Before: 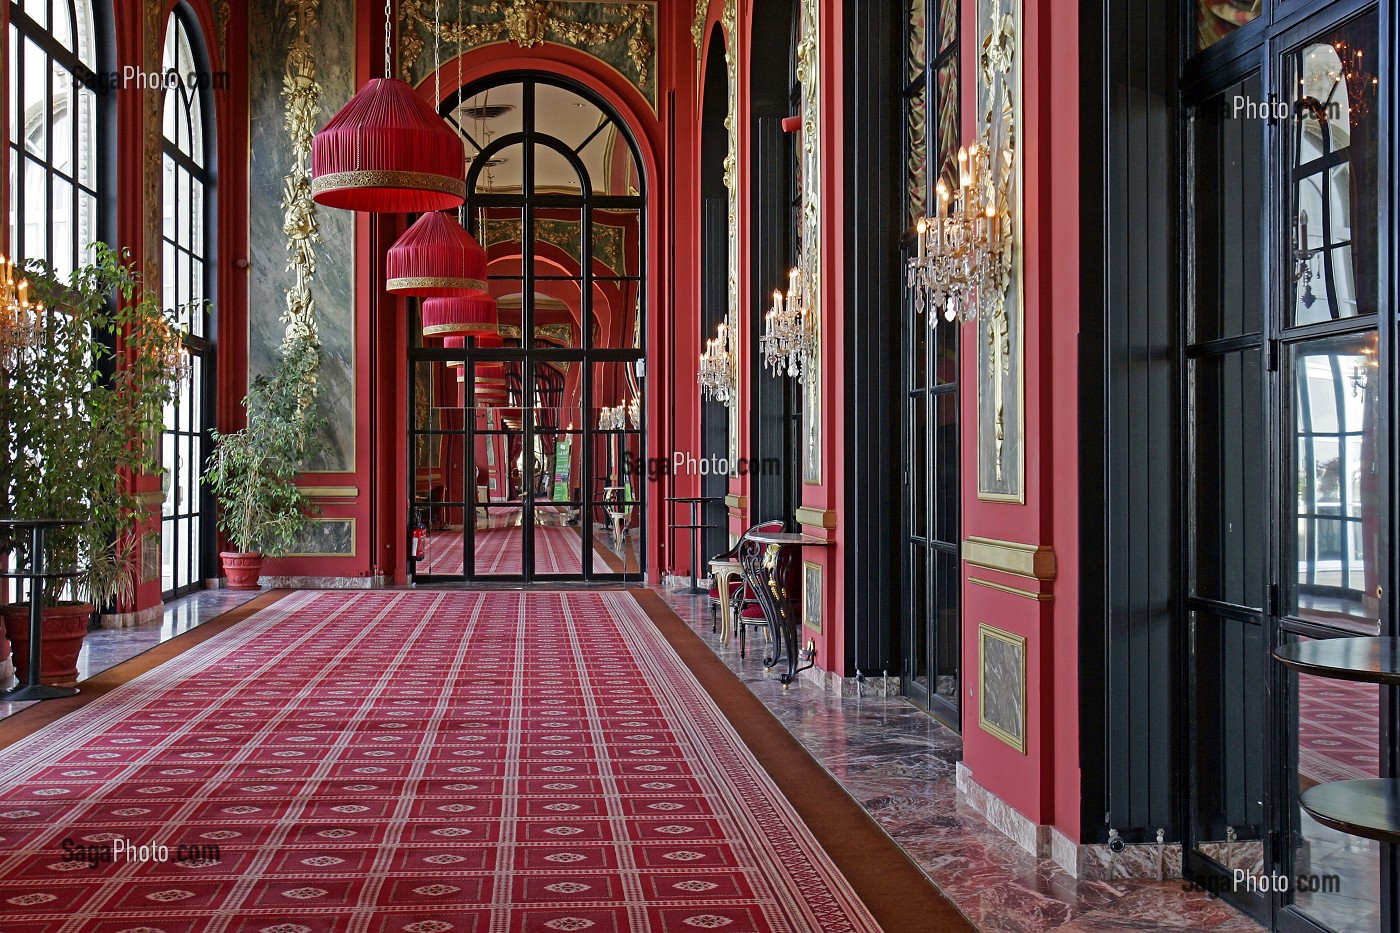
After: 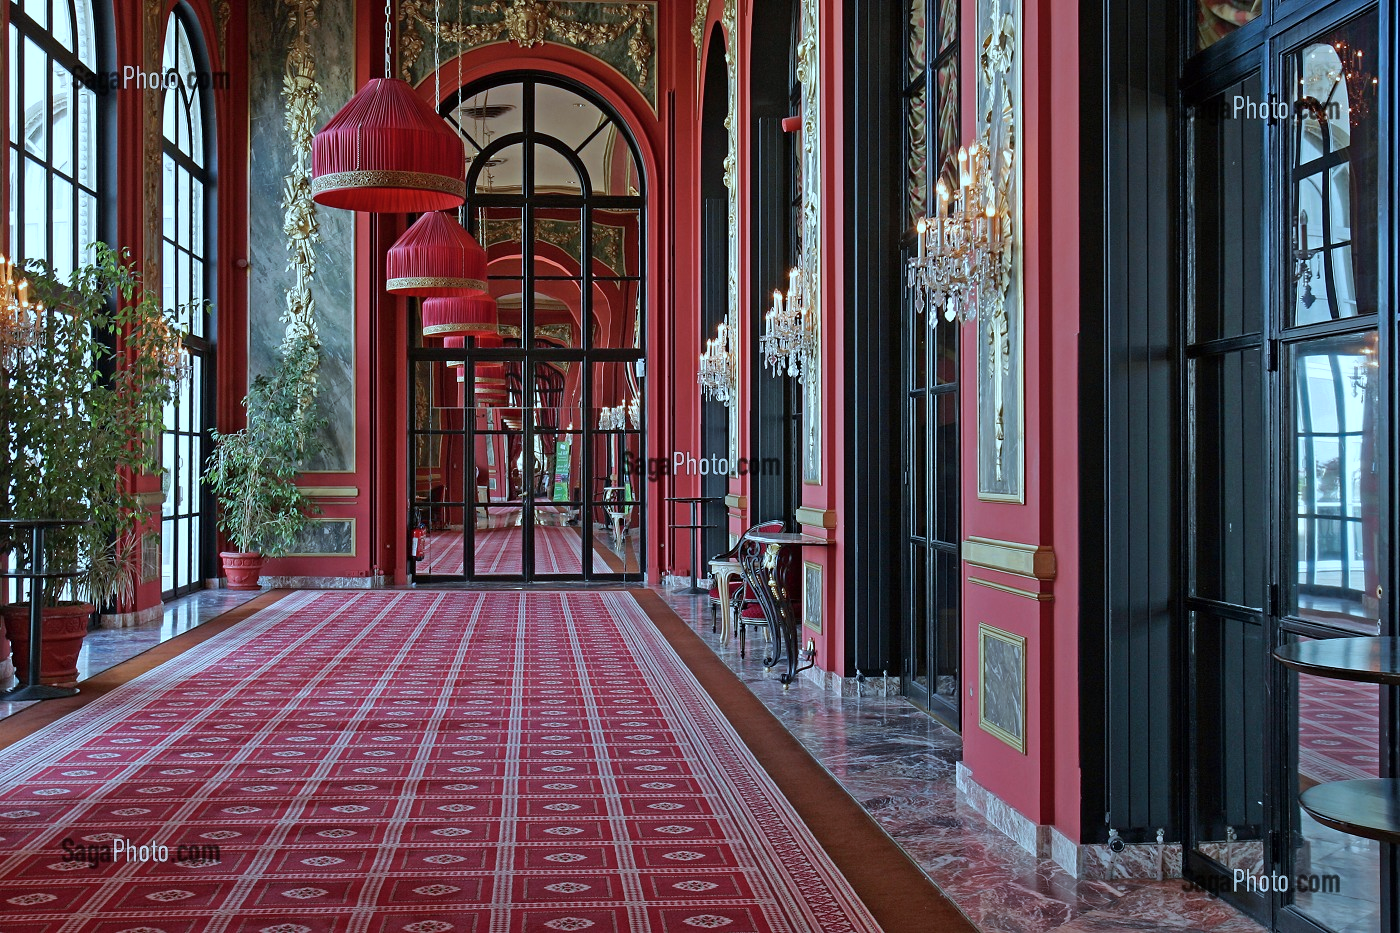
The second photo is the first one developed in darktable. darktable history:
color correction: highlights a* -10.68, highlights b* -19.14
